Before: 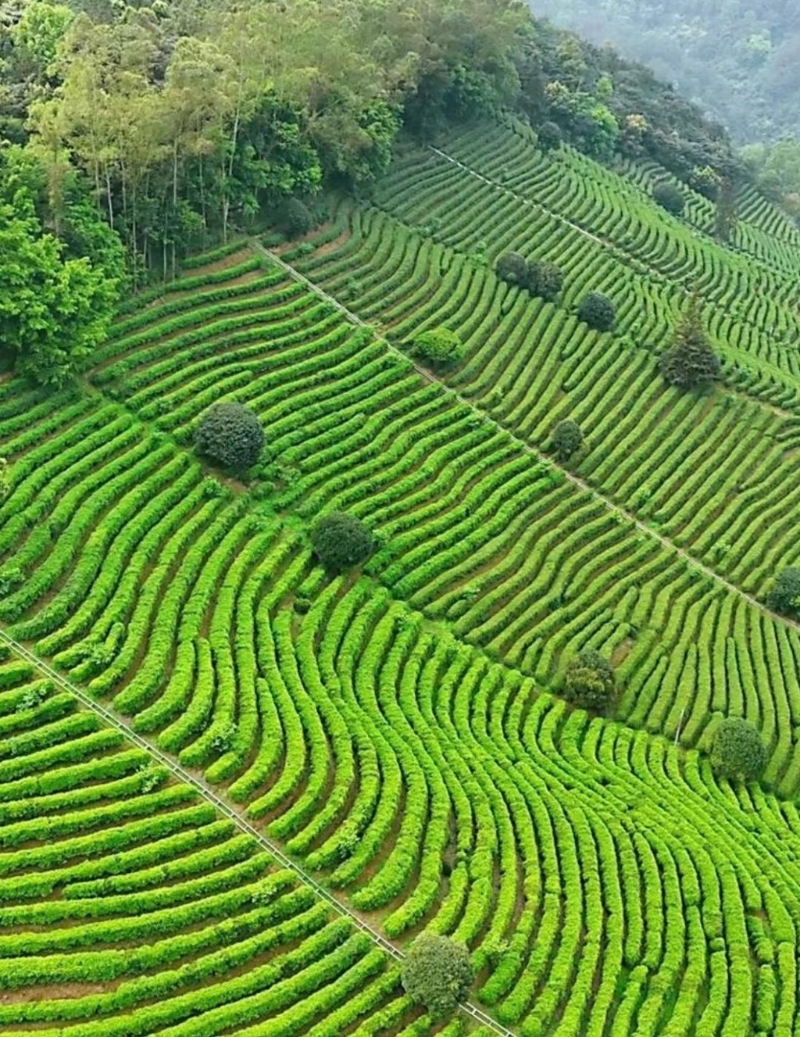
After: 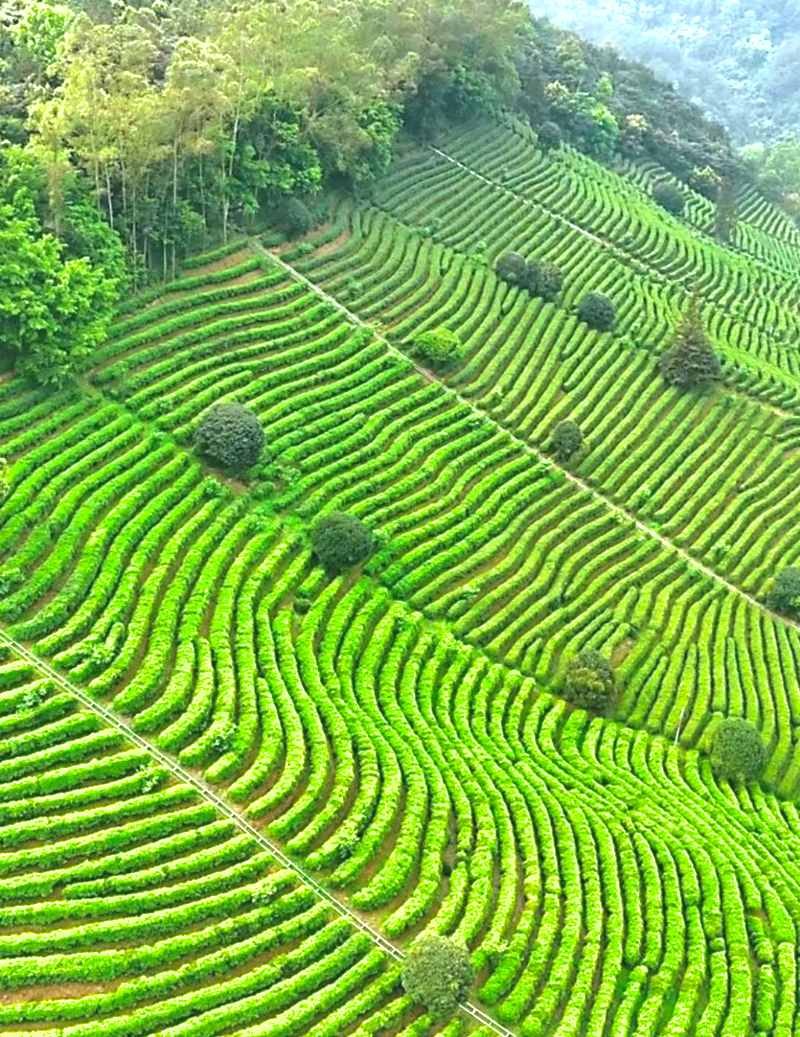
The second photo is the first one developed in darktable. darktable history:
exposure: black level correction -0.001, exposure 0.9 EV, compensate exposure bias true, compensate highlight preservation false
shadows and highlights: on, module defaults
